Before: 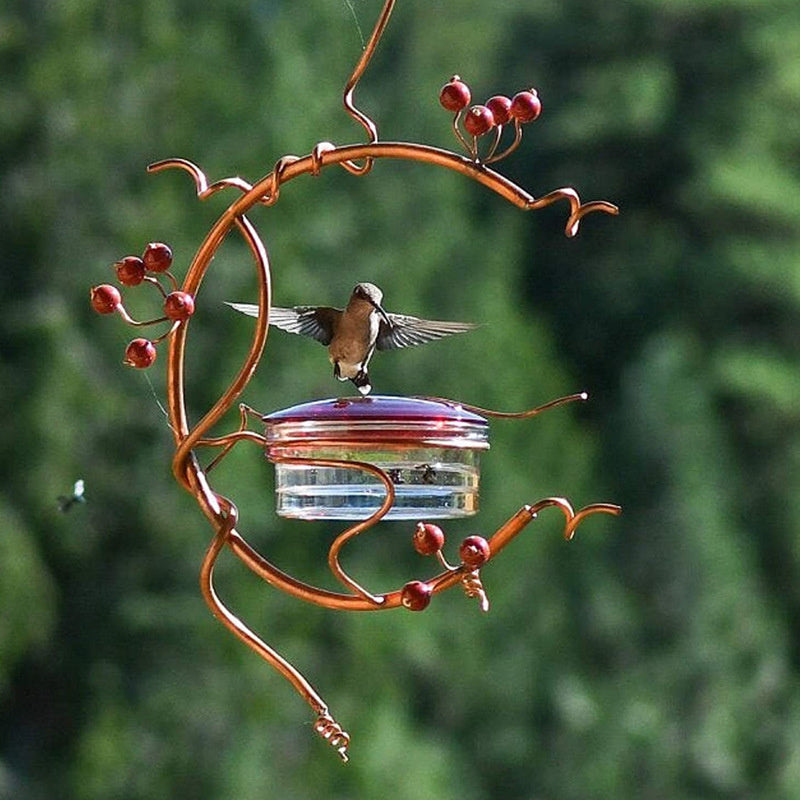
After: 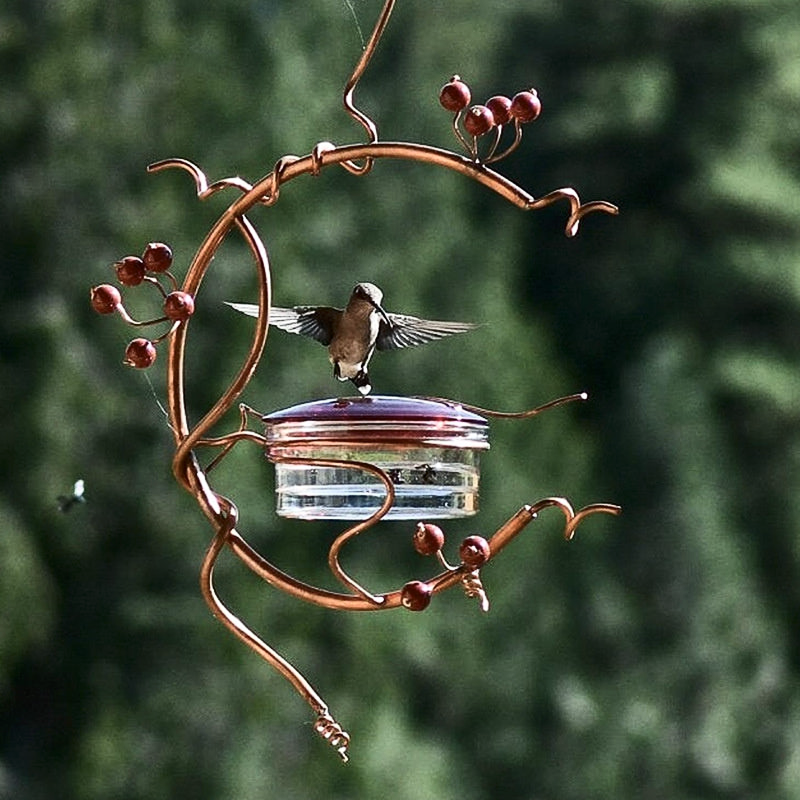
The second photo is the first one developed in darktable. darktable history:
contrast brightness saturation: contrast 0.255, saturation -0.307
